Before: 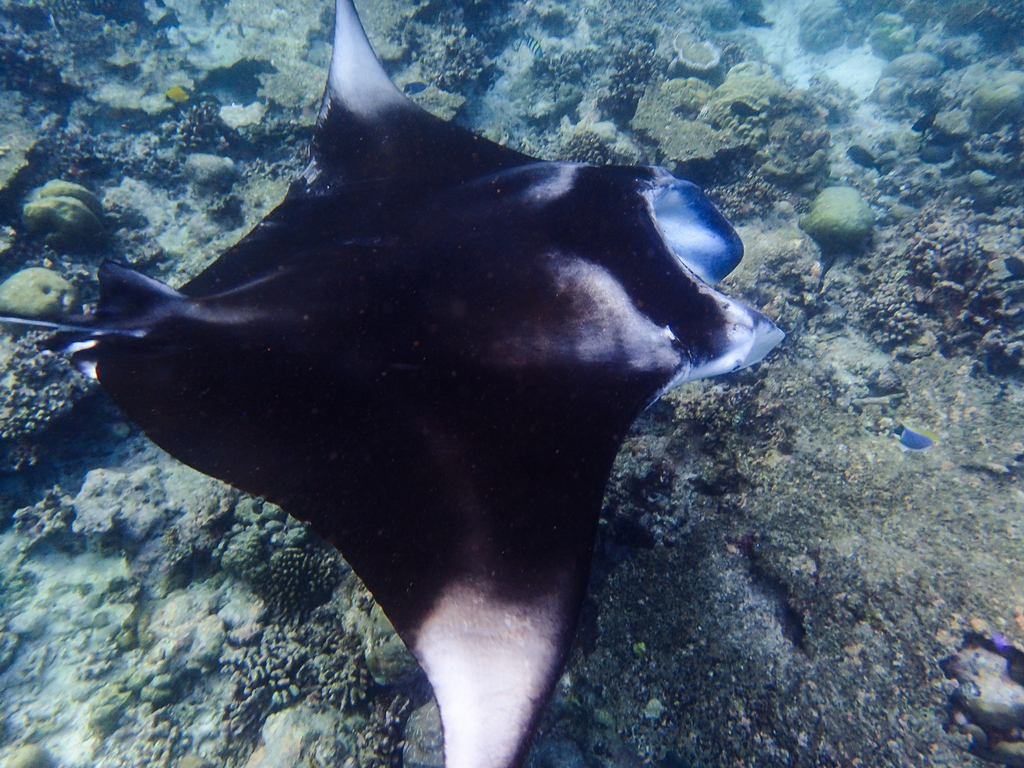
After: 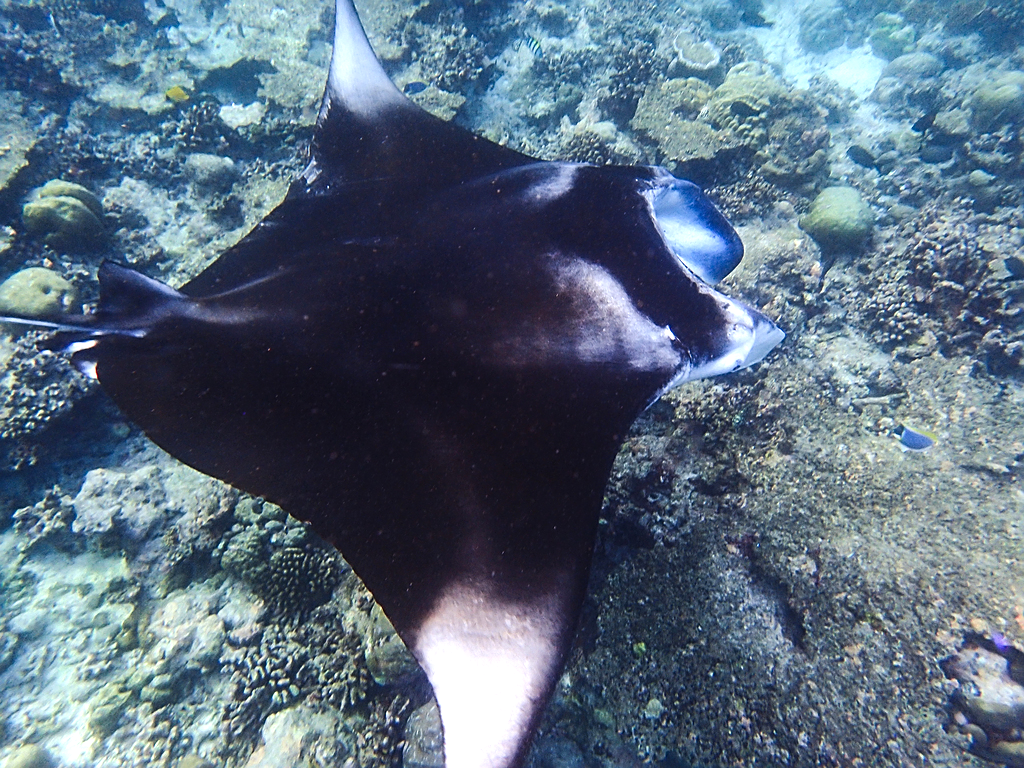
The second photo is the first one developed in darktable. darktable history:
sharpen: on, module defaults
exposure: black level correction -0.002, exposure 0.534 EV, compensate highlight preservation false
